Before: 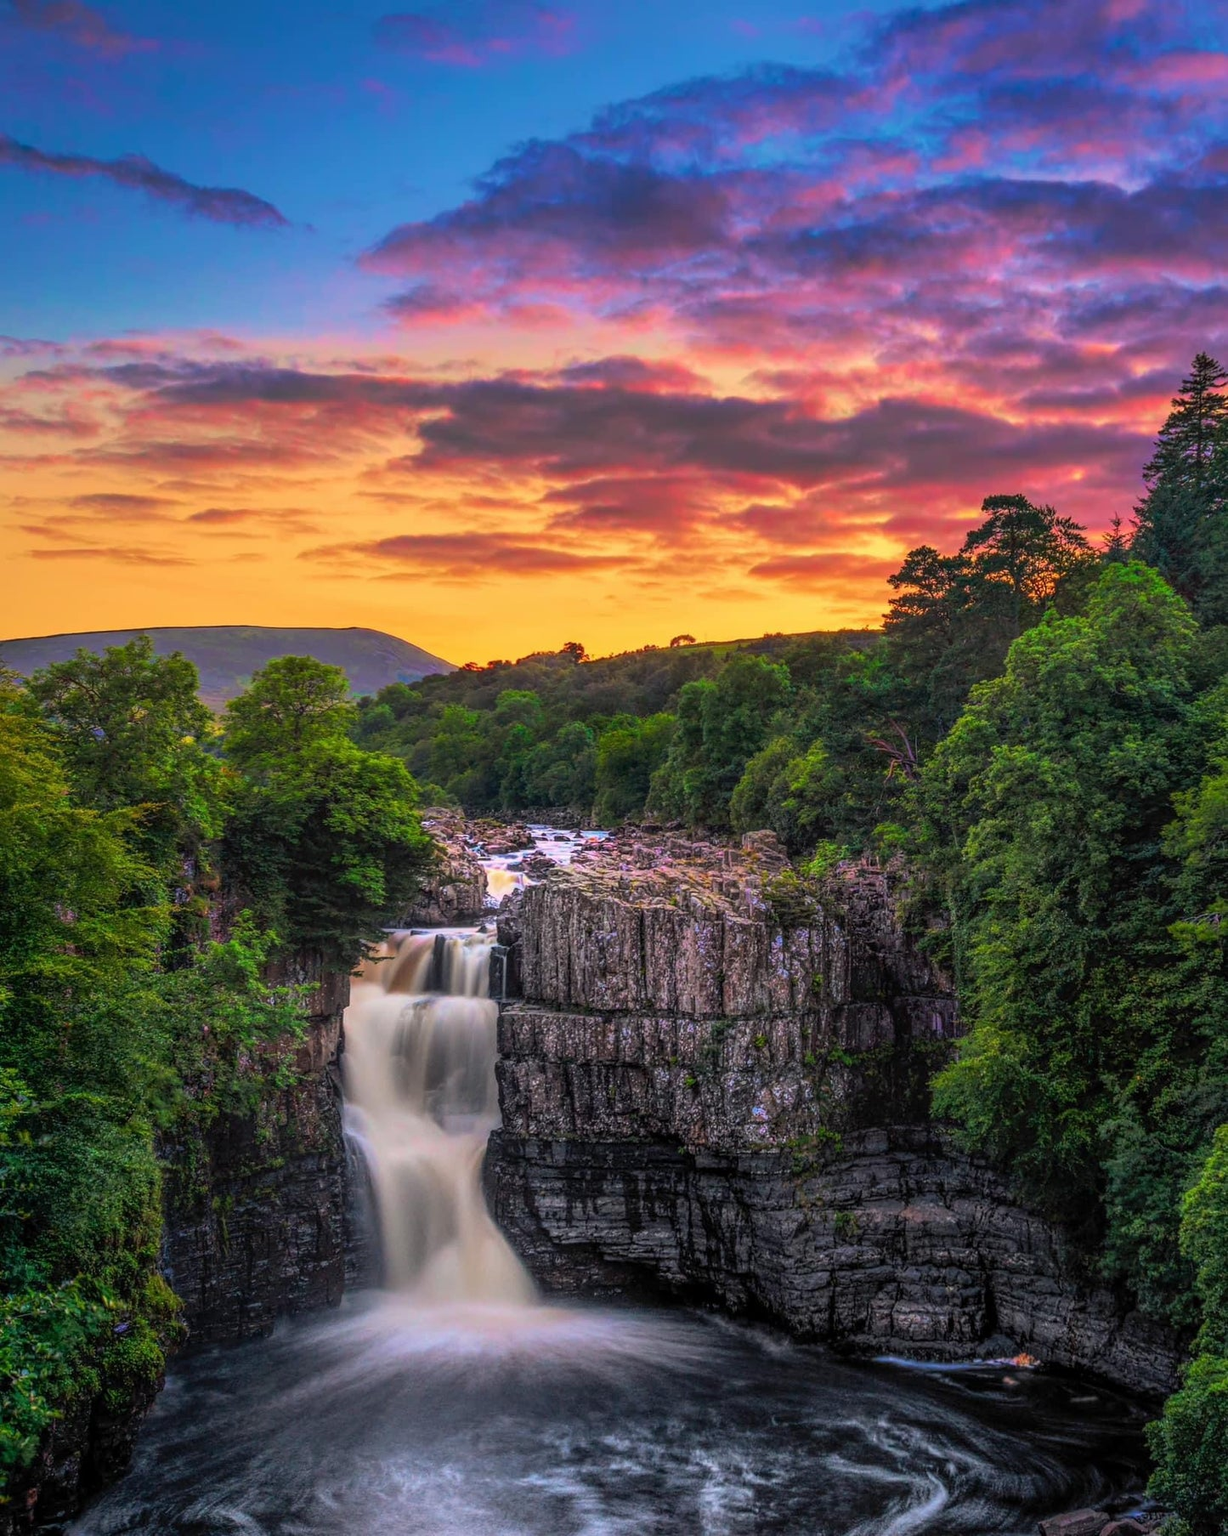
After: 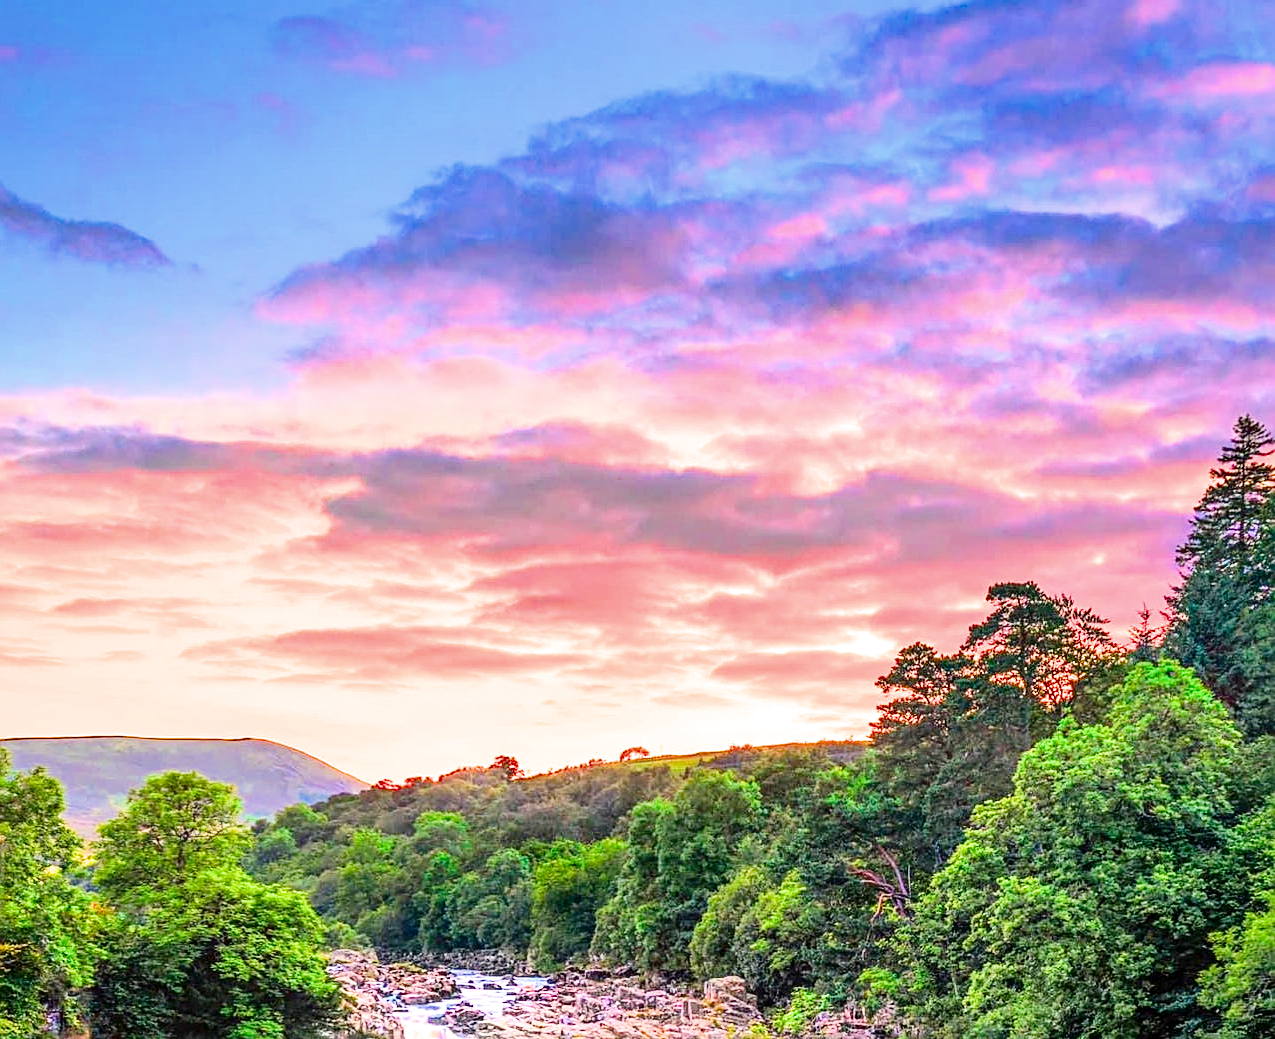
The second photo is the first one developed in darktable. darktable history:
contrast brightness saturation: contrast 0.126, brightness -0.245, saturation 0.139
sharpen: on, module defaults
exposure: black level correction 0.001, exposure 2.69 EV, compensate highlight preservation false
filmic rgb: black relative exposure -7.65 EV, white relative exposure 4.56 EV, threshold 2.95 EV, hardness 3.61, enable highlight reconstruction true
crop and rotate: left 11.697%, bottom 42.448%
